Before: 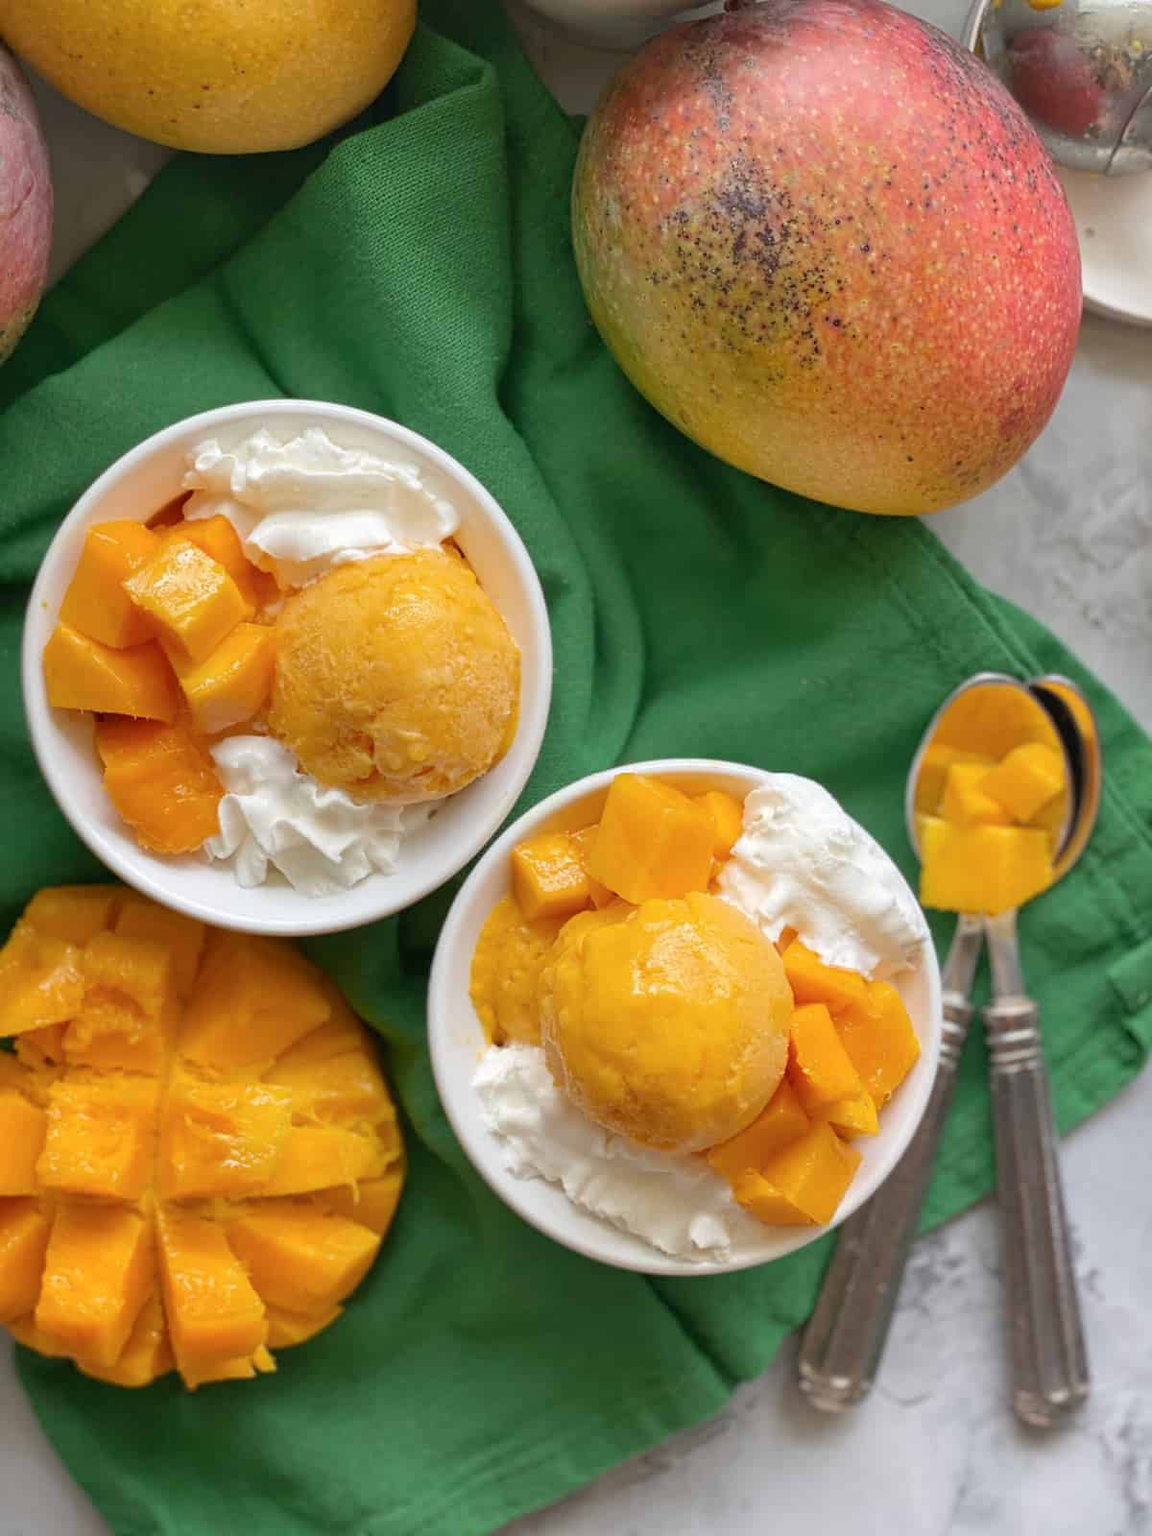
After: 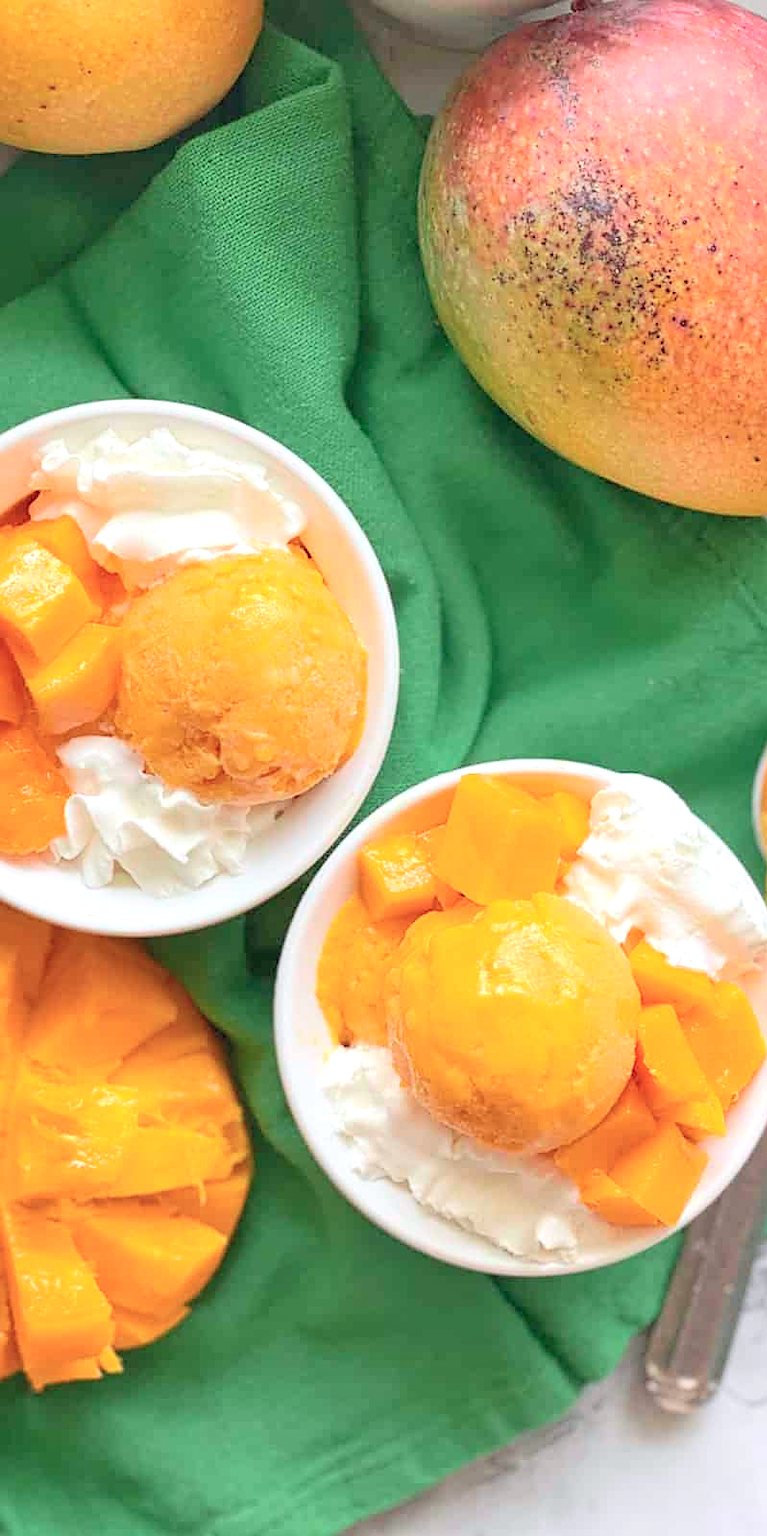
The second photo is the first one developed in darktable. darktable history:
exposure: exposure 0.777 EV, compensate highlight preservation false
sharpen: on, module defaults
crop and rotate: left 13.41%, right 19.937%
tone equalizer: -8 EV 0.249 EV, -7 EV 0.421 EV, -6 EV 0.408 EV, -5 EV 0.232 EV, -3 EV -0.262 EV, -2 EV -0.405 EV, -1 EV -0.402 EV, +0 EV -0.25 EV, mask exposure compensation -0.507 EV
tone curve: curves: ch0 [(0, 0.025) (0.15, 0.143) (0.452, 0.486) (0.751, 0.788) (1, 0.961)]; ch1 [(0, 0) (0.43, 0.408) (0.476, 0.469) (0.497, 0.494) (0.546, 0.571) (0.566, 0.607) (0.62, 0.657) (1, 1)]; ch2 [(0, 0) (0.386, 0.397) (0.505, 0.498) (0.547, 0.546) (0.579, 0.58) (1, 1)], color space Lab, independent channels, preserve colors none
local contrast: highlights 105%, shadows 99%, detail 119%, midtone range 0.2
contrast brightness saturation: brightness 0.137
